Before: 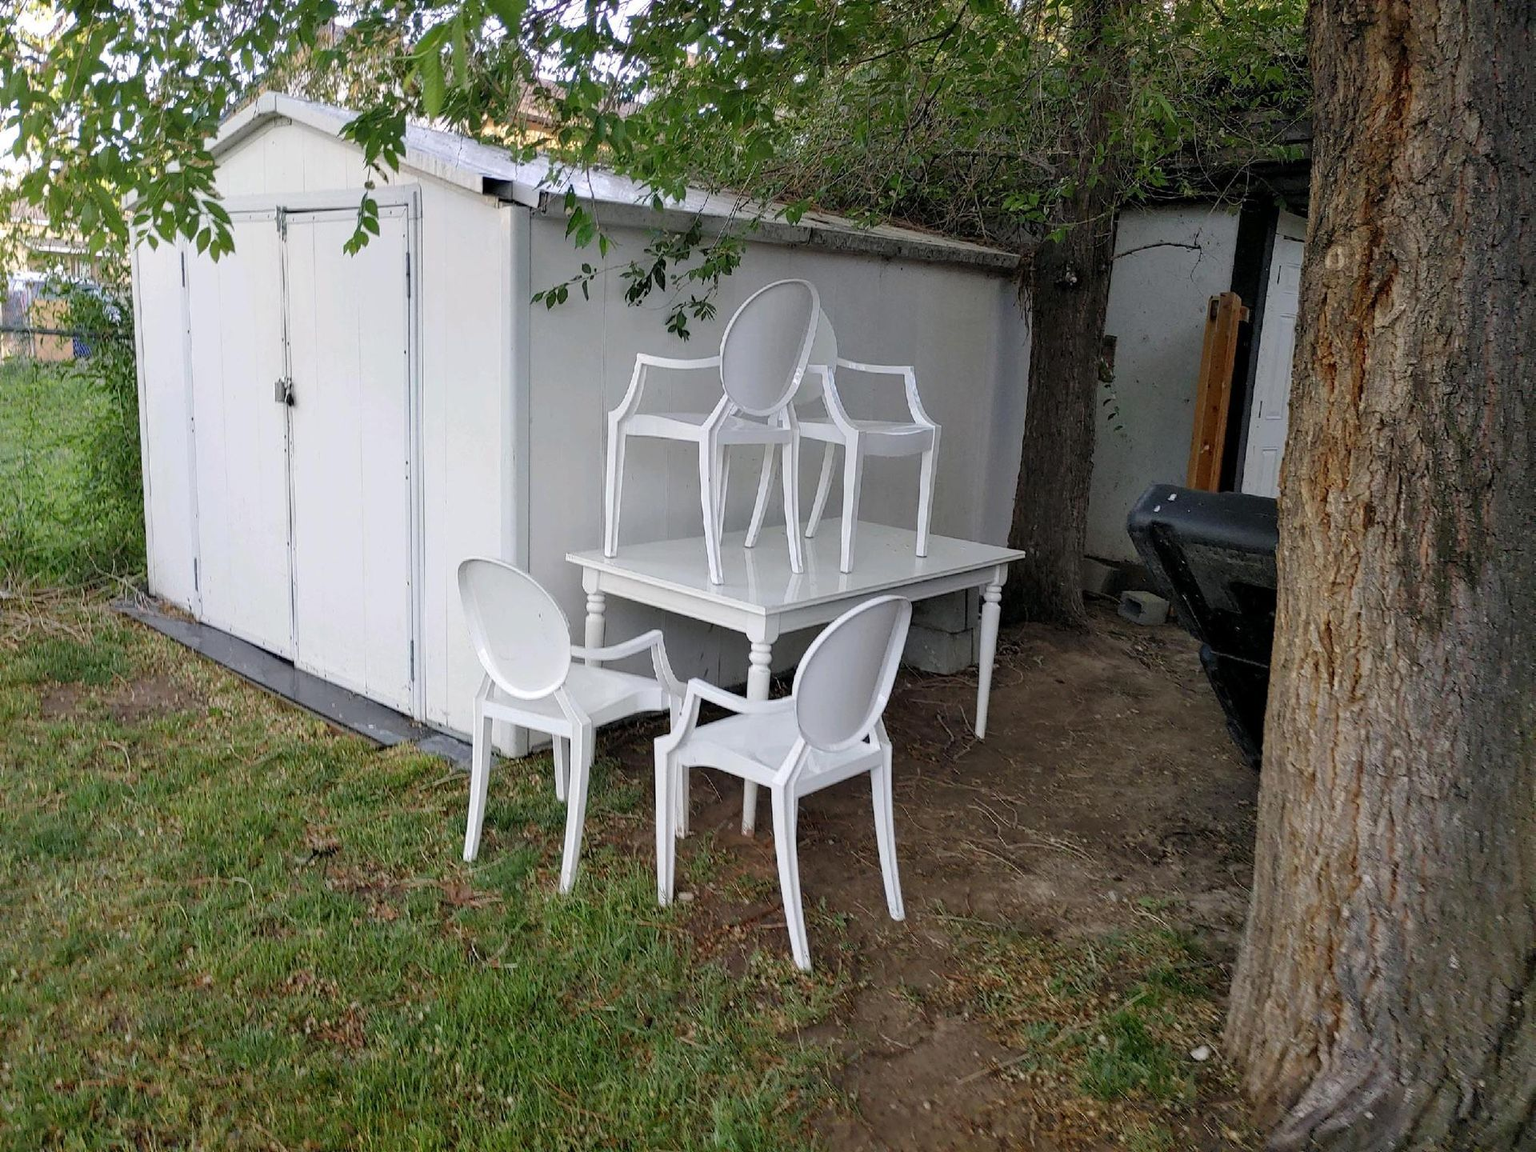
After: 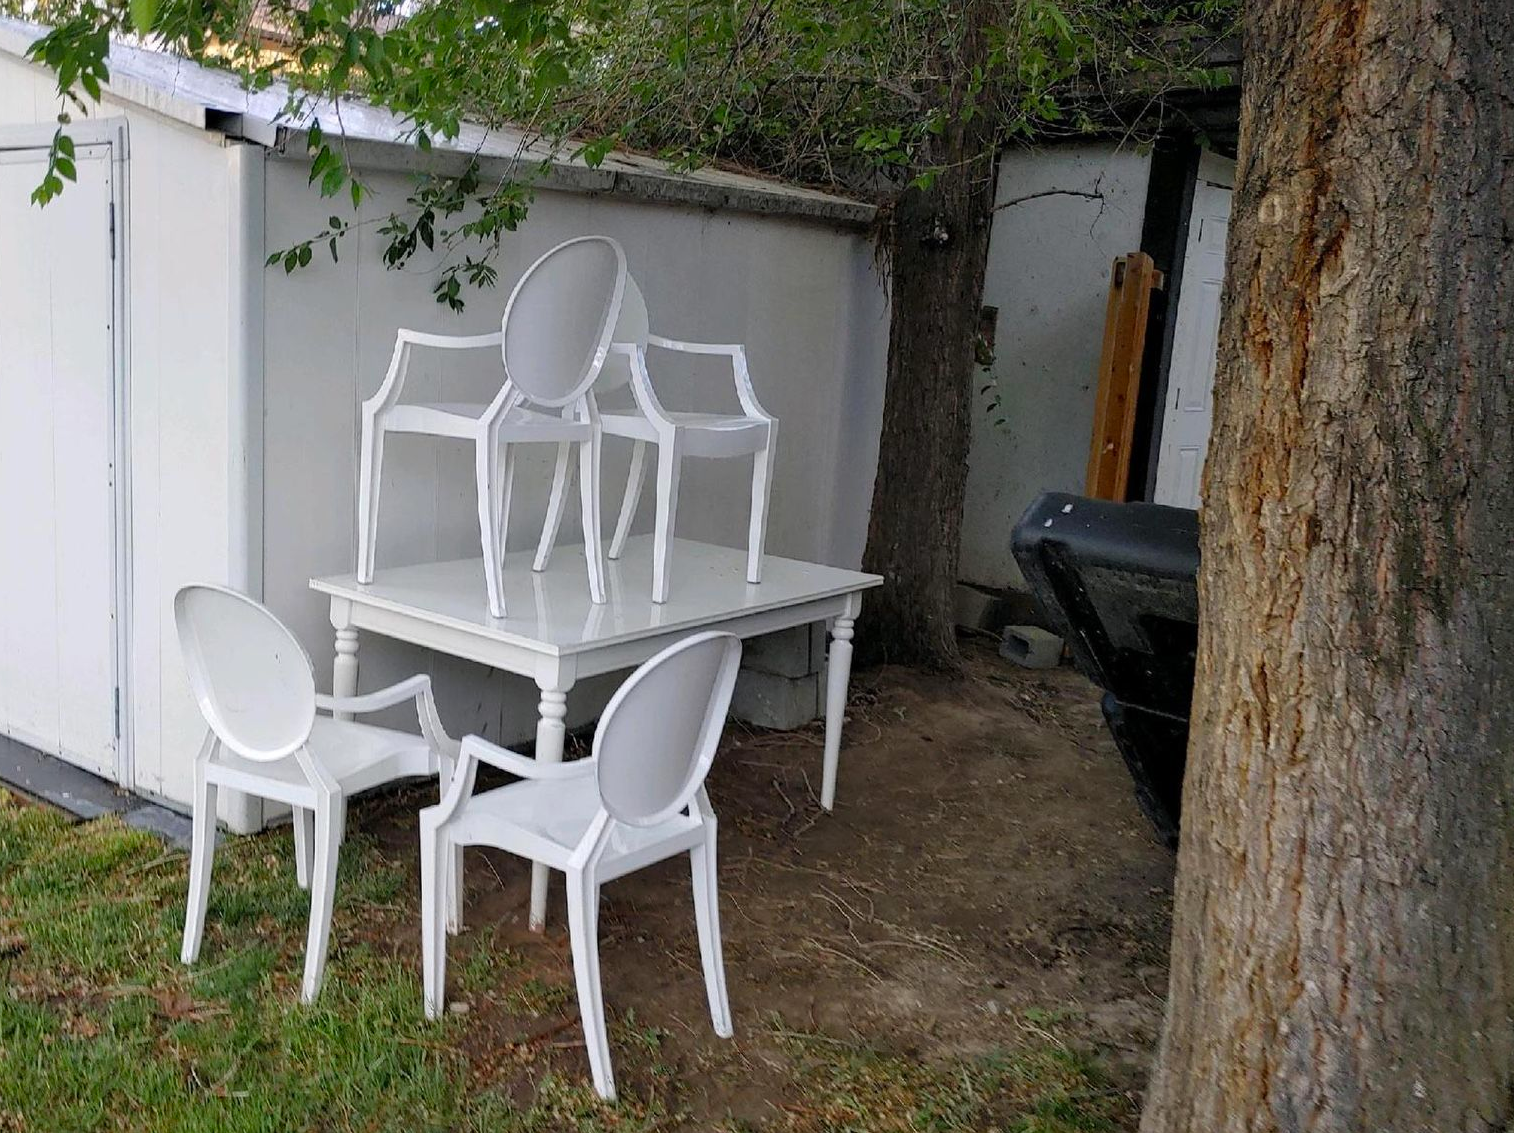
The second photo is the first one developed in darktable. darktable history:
crop and rotate: left 20.74%, top 7.912%, right 0.375%, bottom 13.378%
color balance: output saturation 110%
